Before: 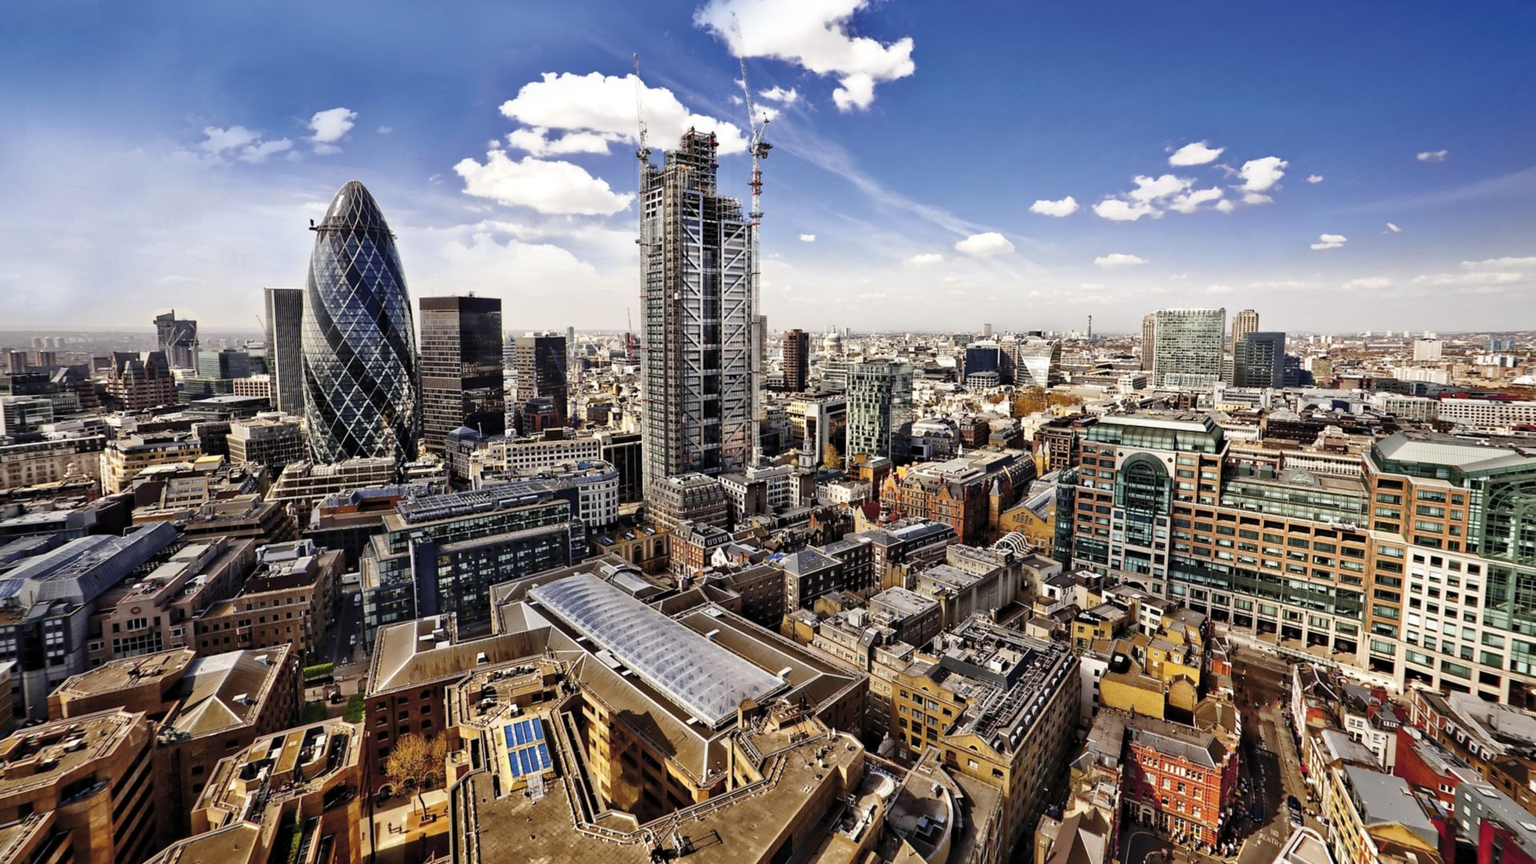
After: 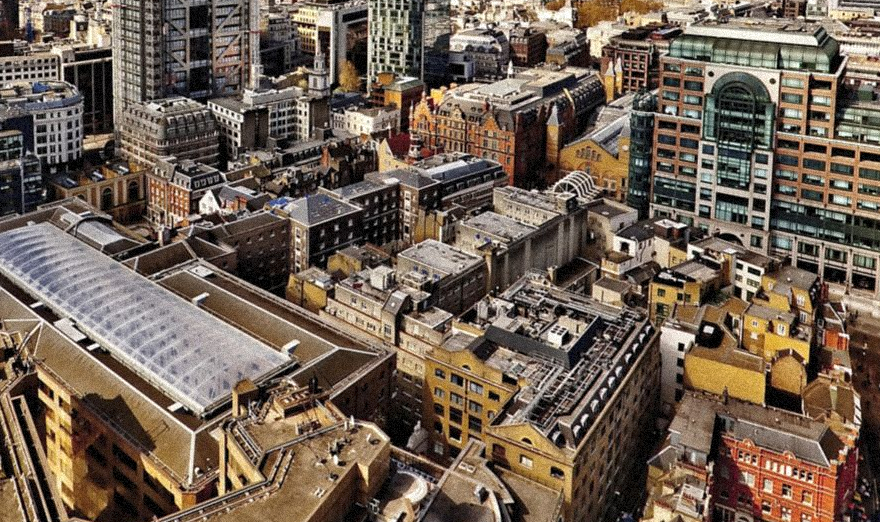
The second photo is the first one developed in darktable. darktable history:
crop: left 35.976%, top 45.819%, right 18.162%, bottom 5.807%
grain: strength 35%, mid-tones bias 0%
